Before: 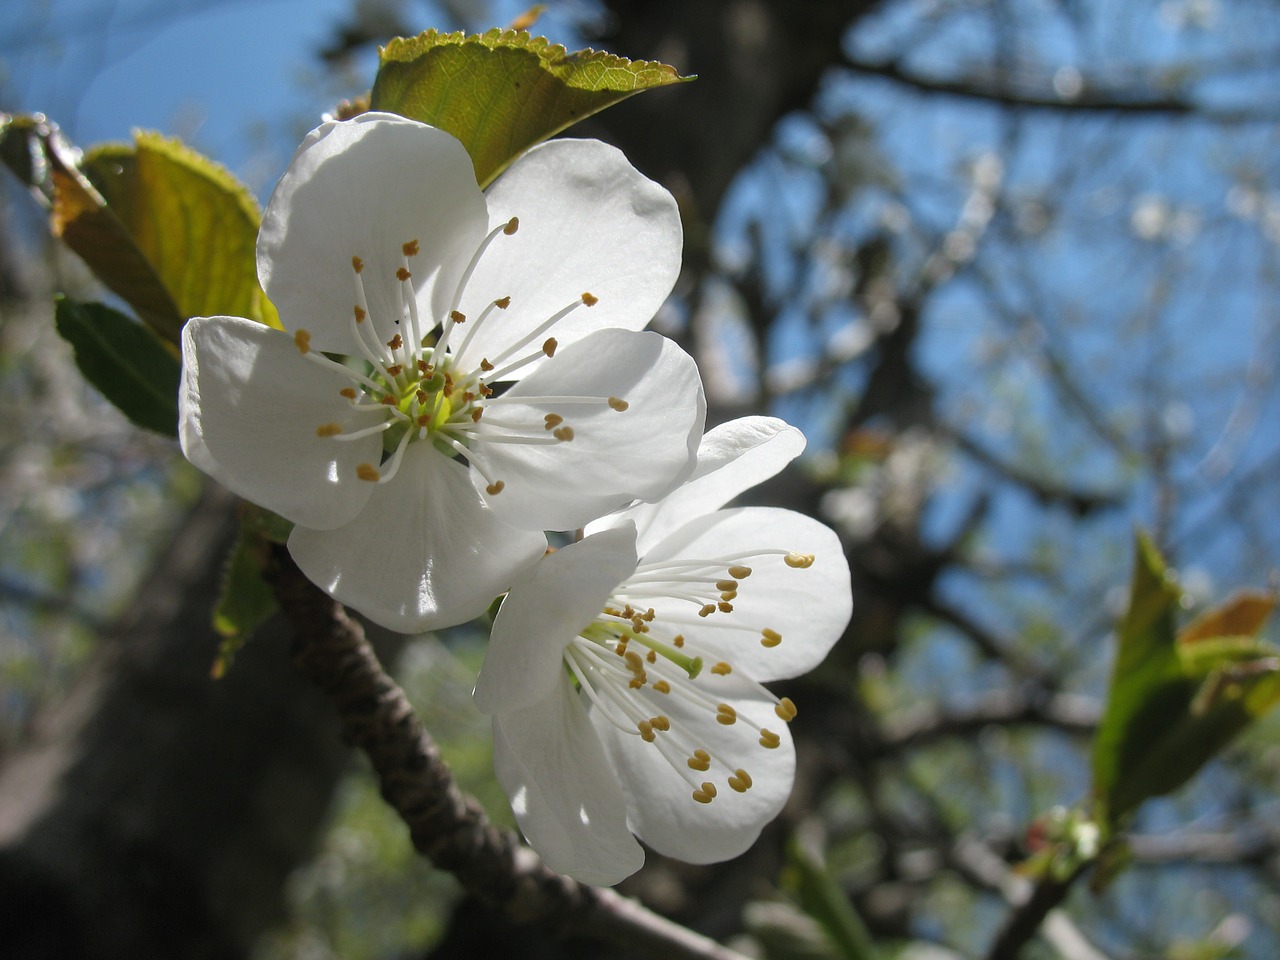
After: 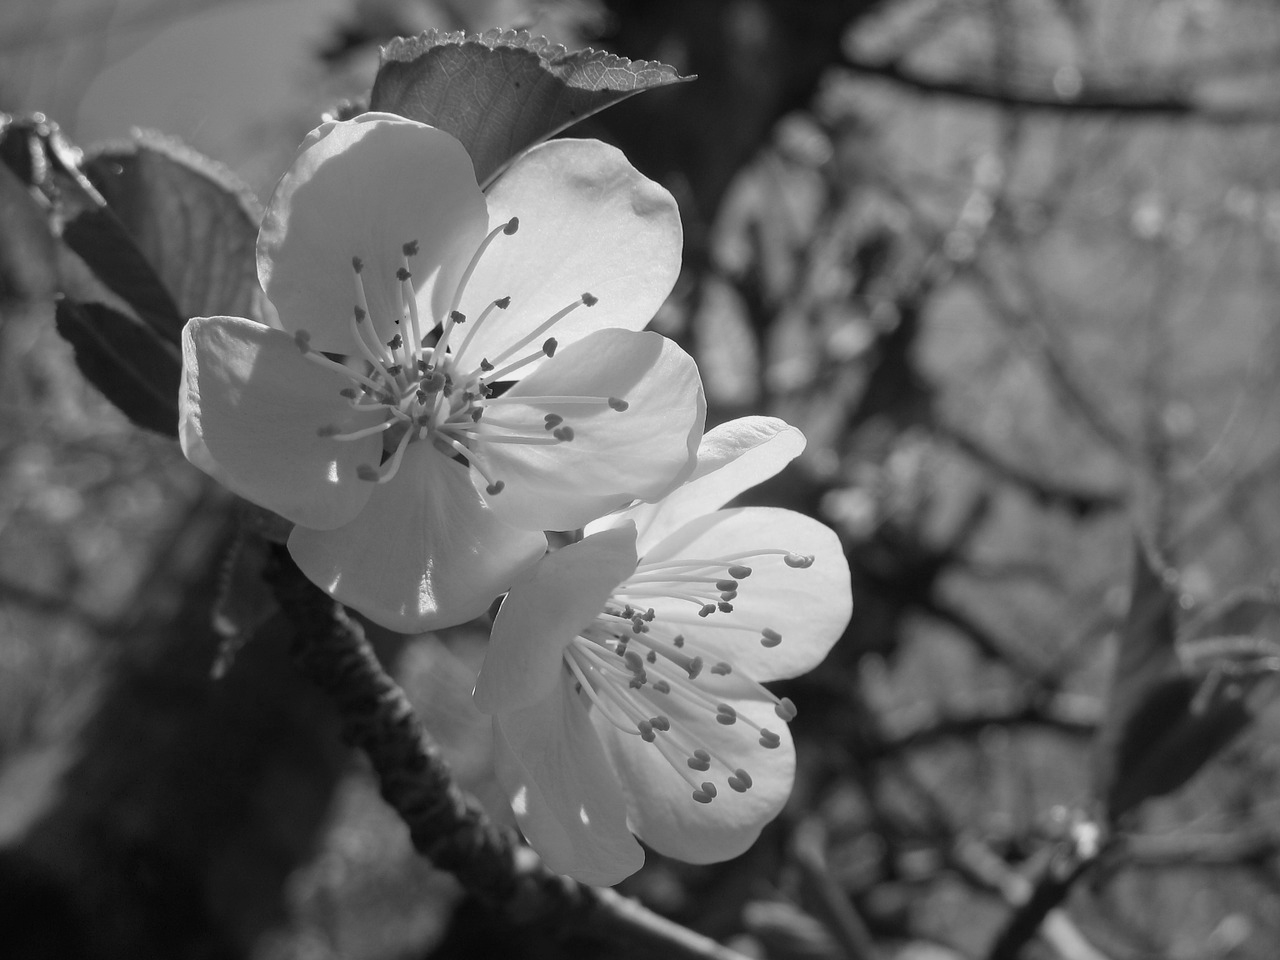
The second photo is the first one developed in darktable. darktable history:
monochrome: a -92.57, b 58.91
tone equalizer: -7 EV 0.13 EV, smoothing diameter 25%, edges refinement/feathering 10, preserve details guided filter
